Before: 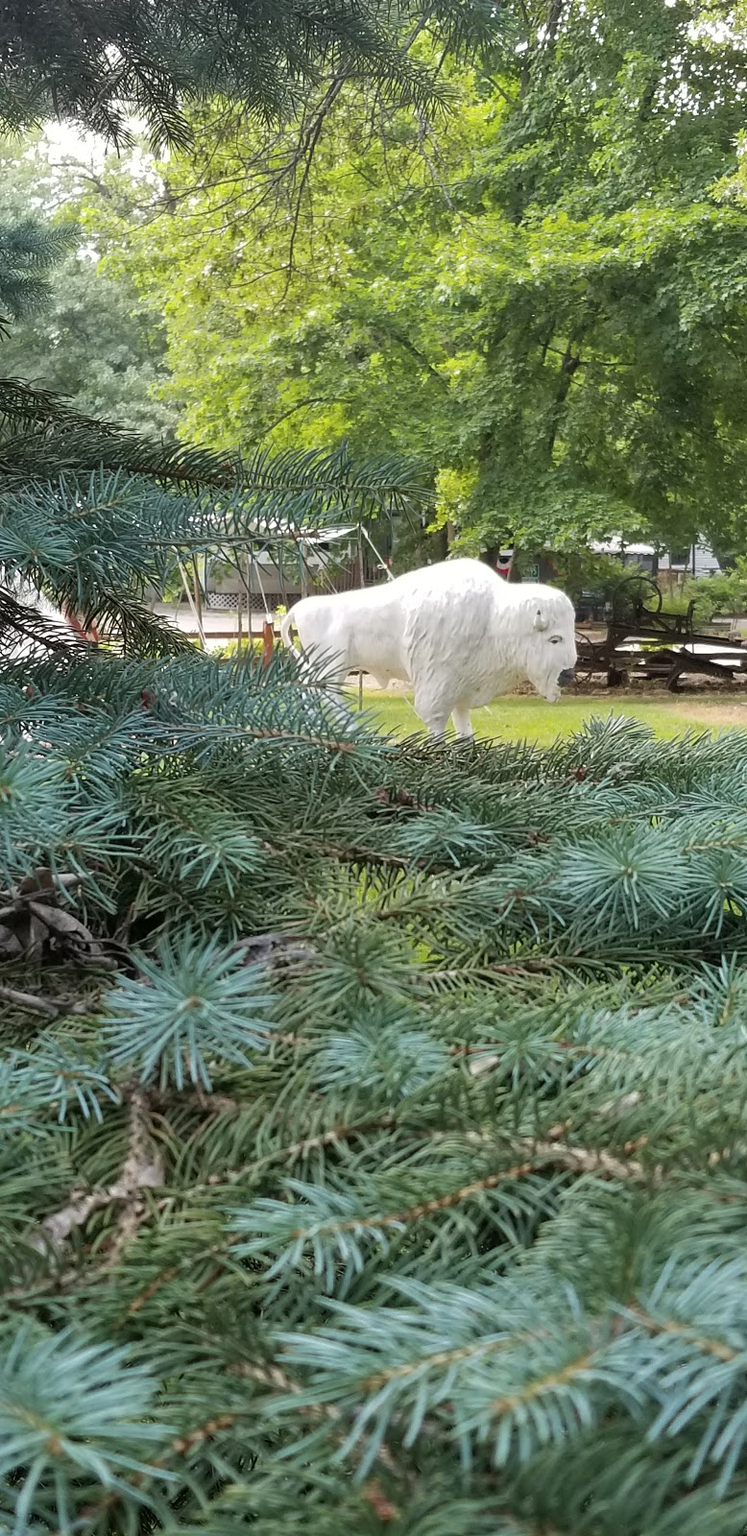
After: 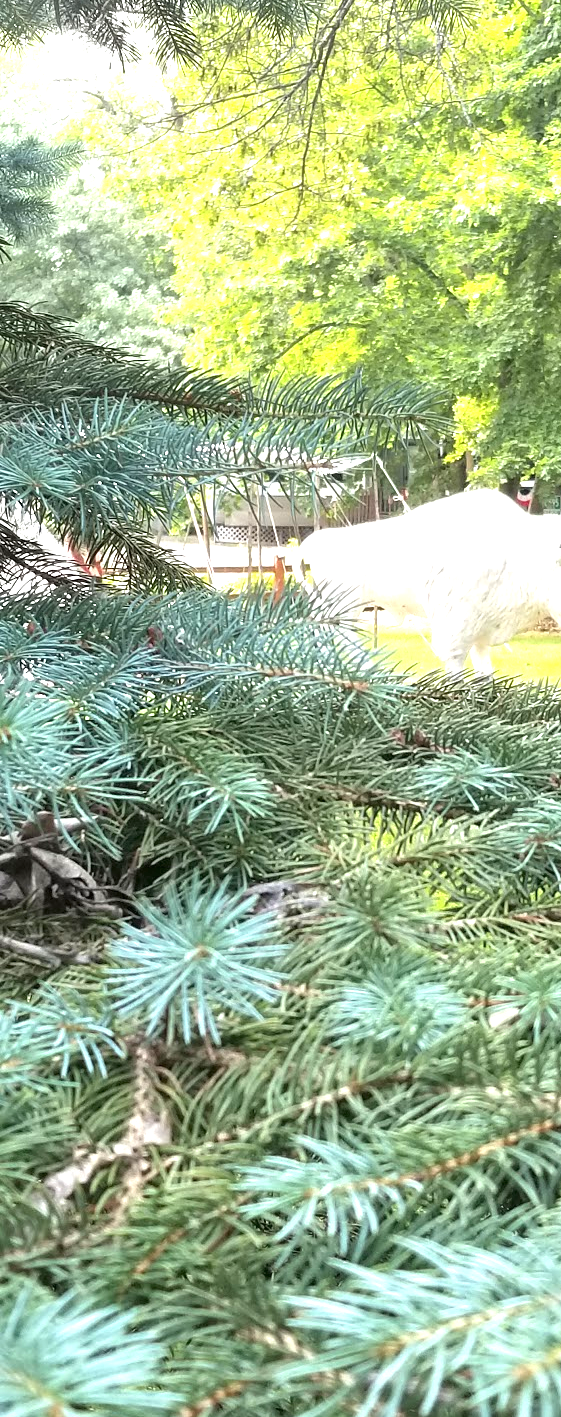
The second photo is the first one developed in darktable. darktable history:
crop: top 5.764%, right 27.848%, bottom 5.623%
exposure: black level correction 0, exposure 1.383 EV, compensate highlight preservation false
